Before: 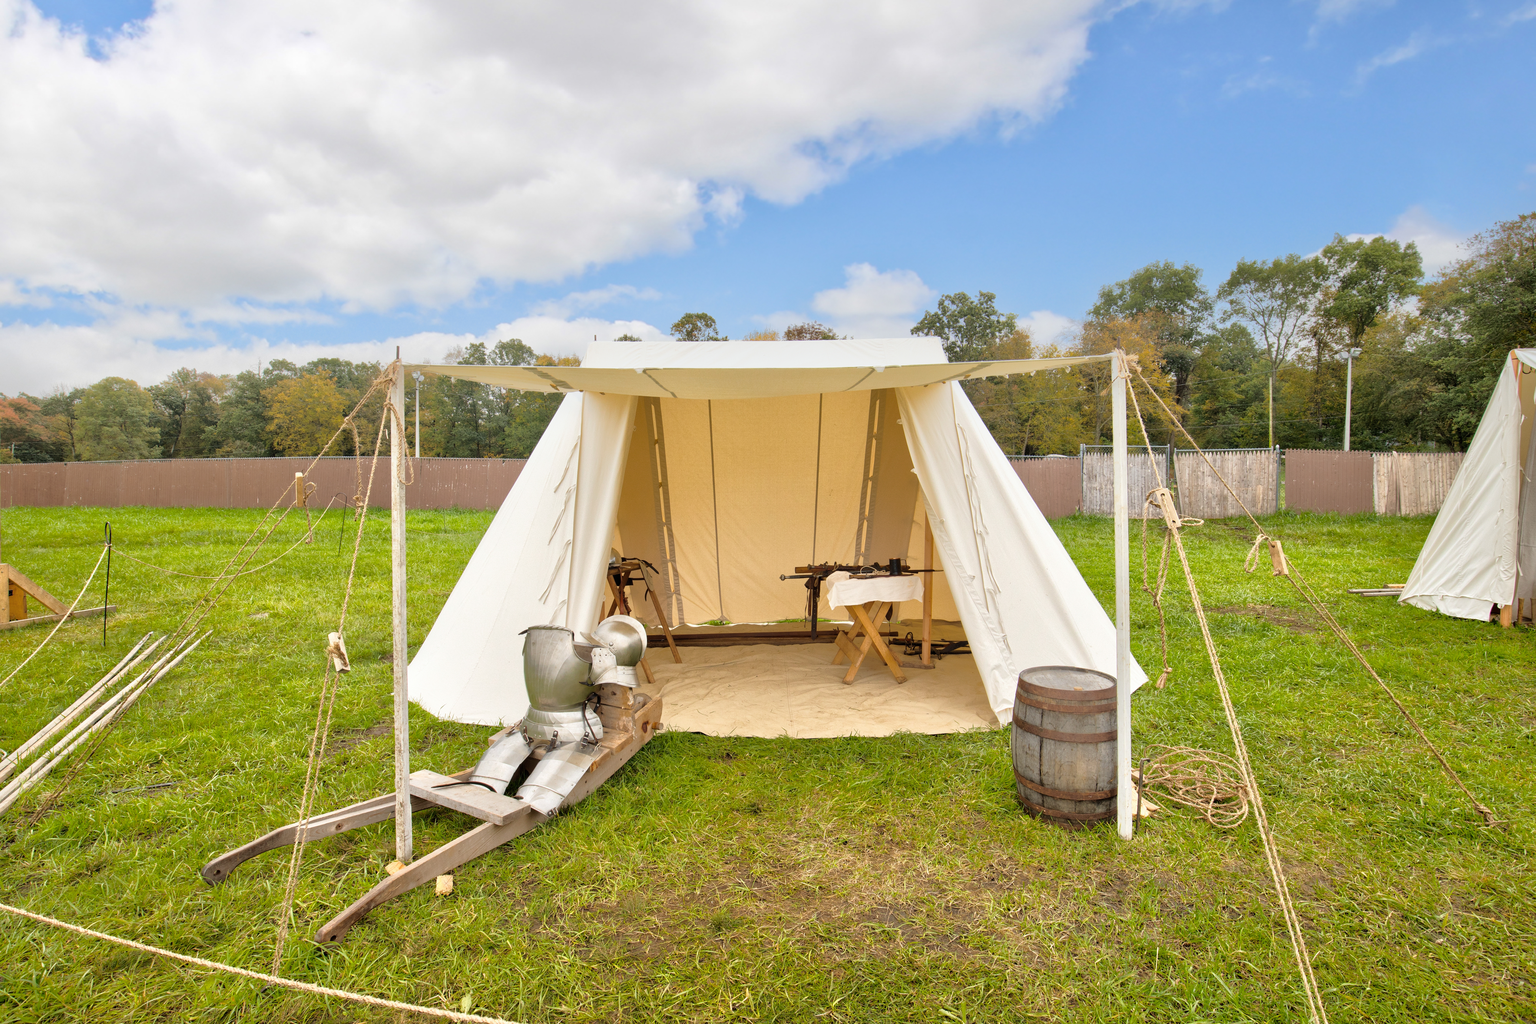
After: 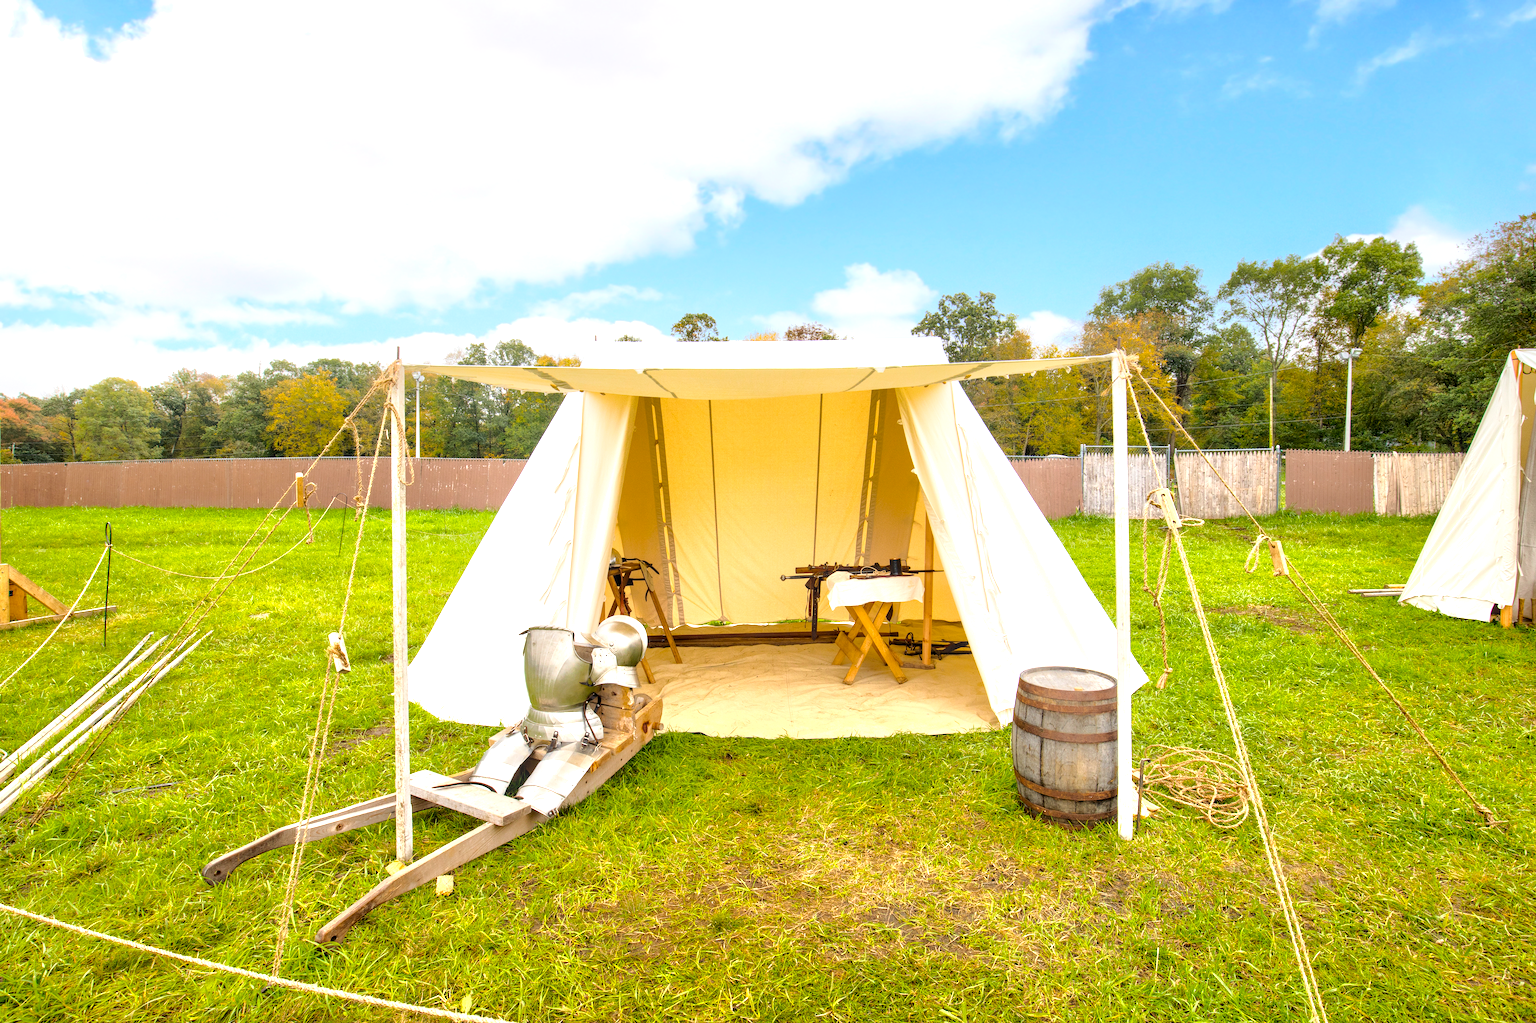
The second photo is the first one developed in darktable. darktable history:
local contrast: detail 130%
shadows and highlights: shadows -1.85, highlights 40.33
exposure: exposure 0.15 EV, compensate exposure bias true, compensate highlight preservation false
color balance rgb: power › chroma 0.474%, power › hue 259.77°, linear chroma grading › global chroma 14.345%, perceptual saturation grading › global saturation 14.653%, perceptual brilliance grading › global brilliance 9.238%, perceptual brilliance grading › shadows 14.379%, global vibrance 14.529%
